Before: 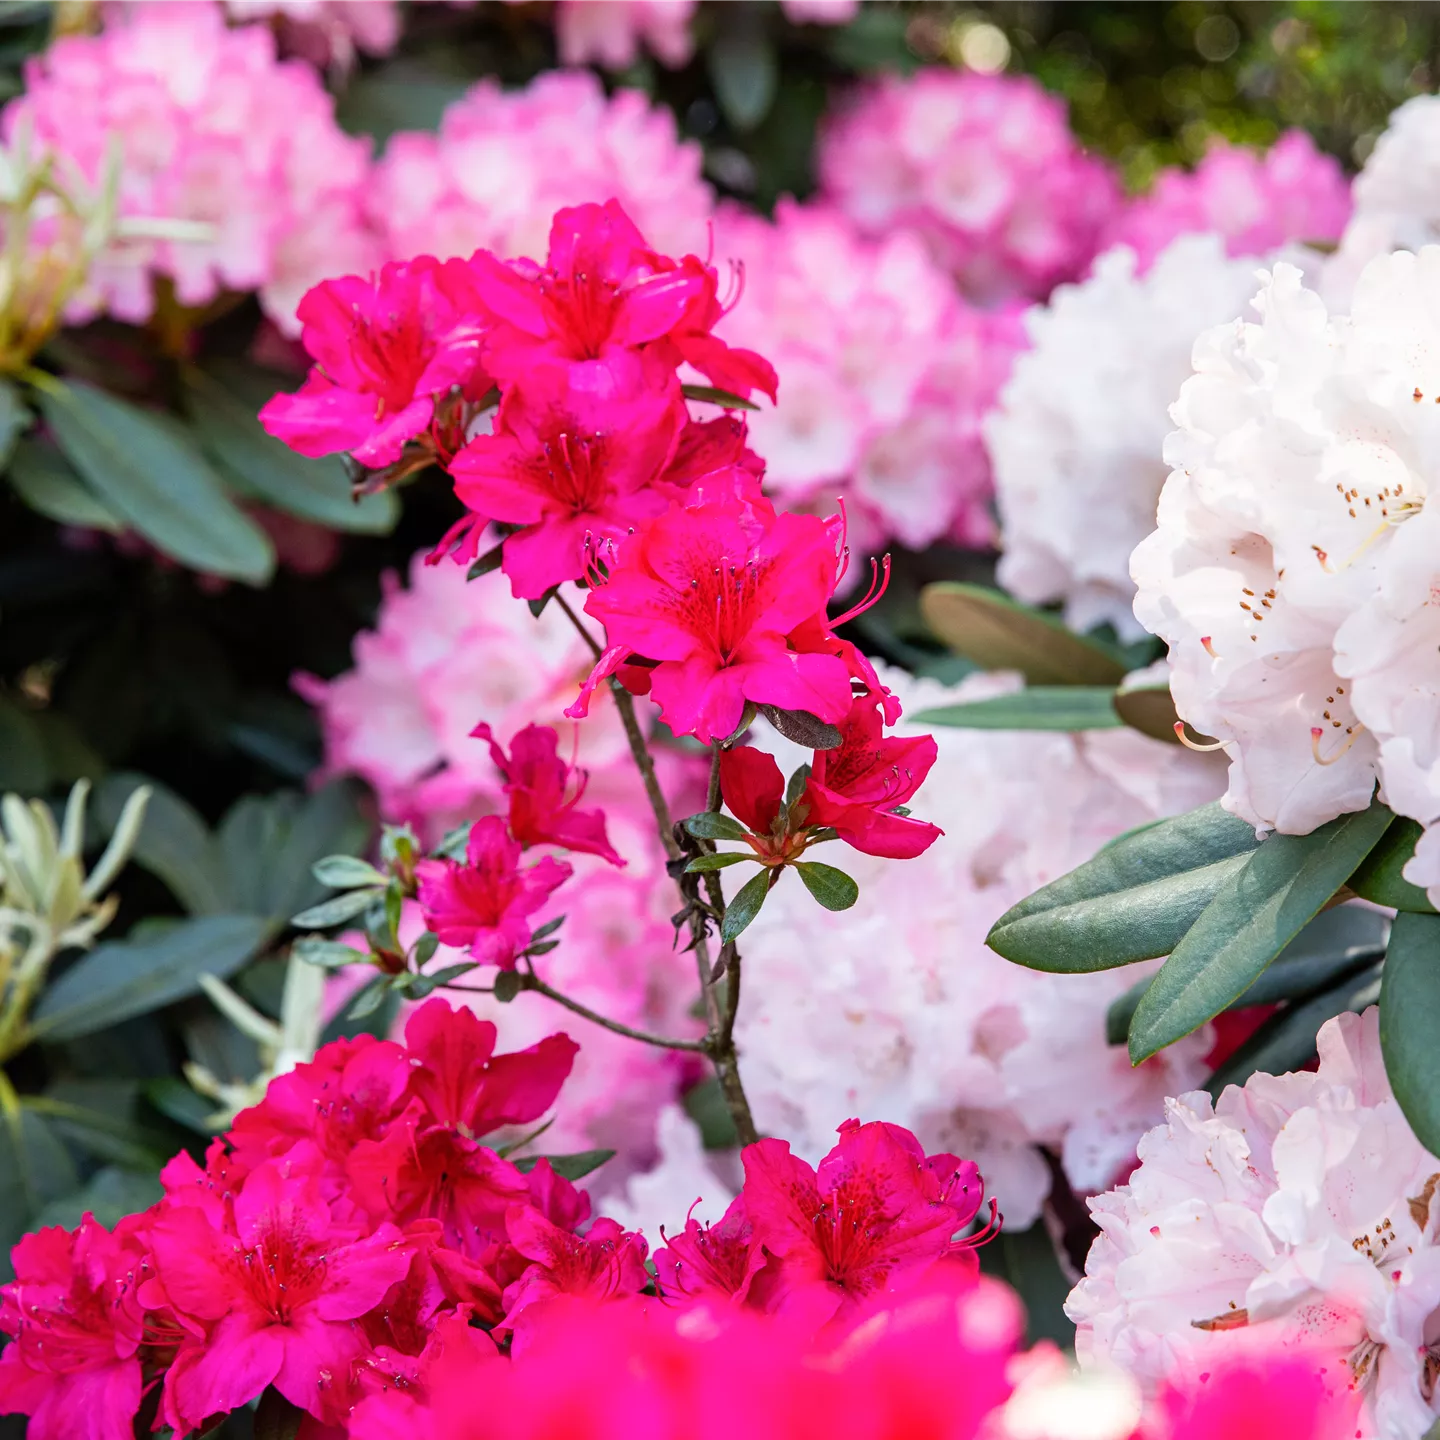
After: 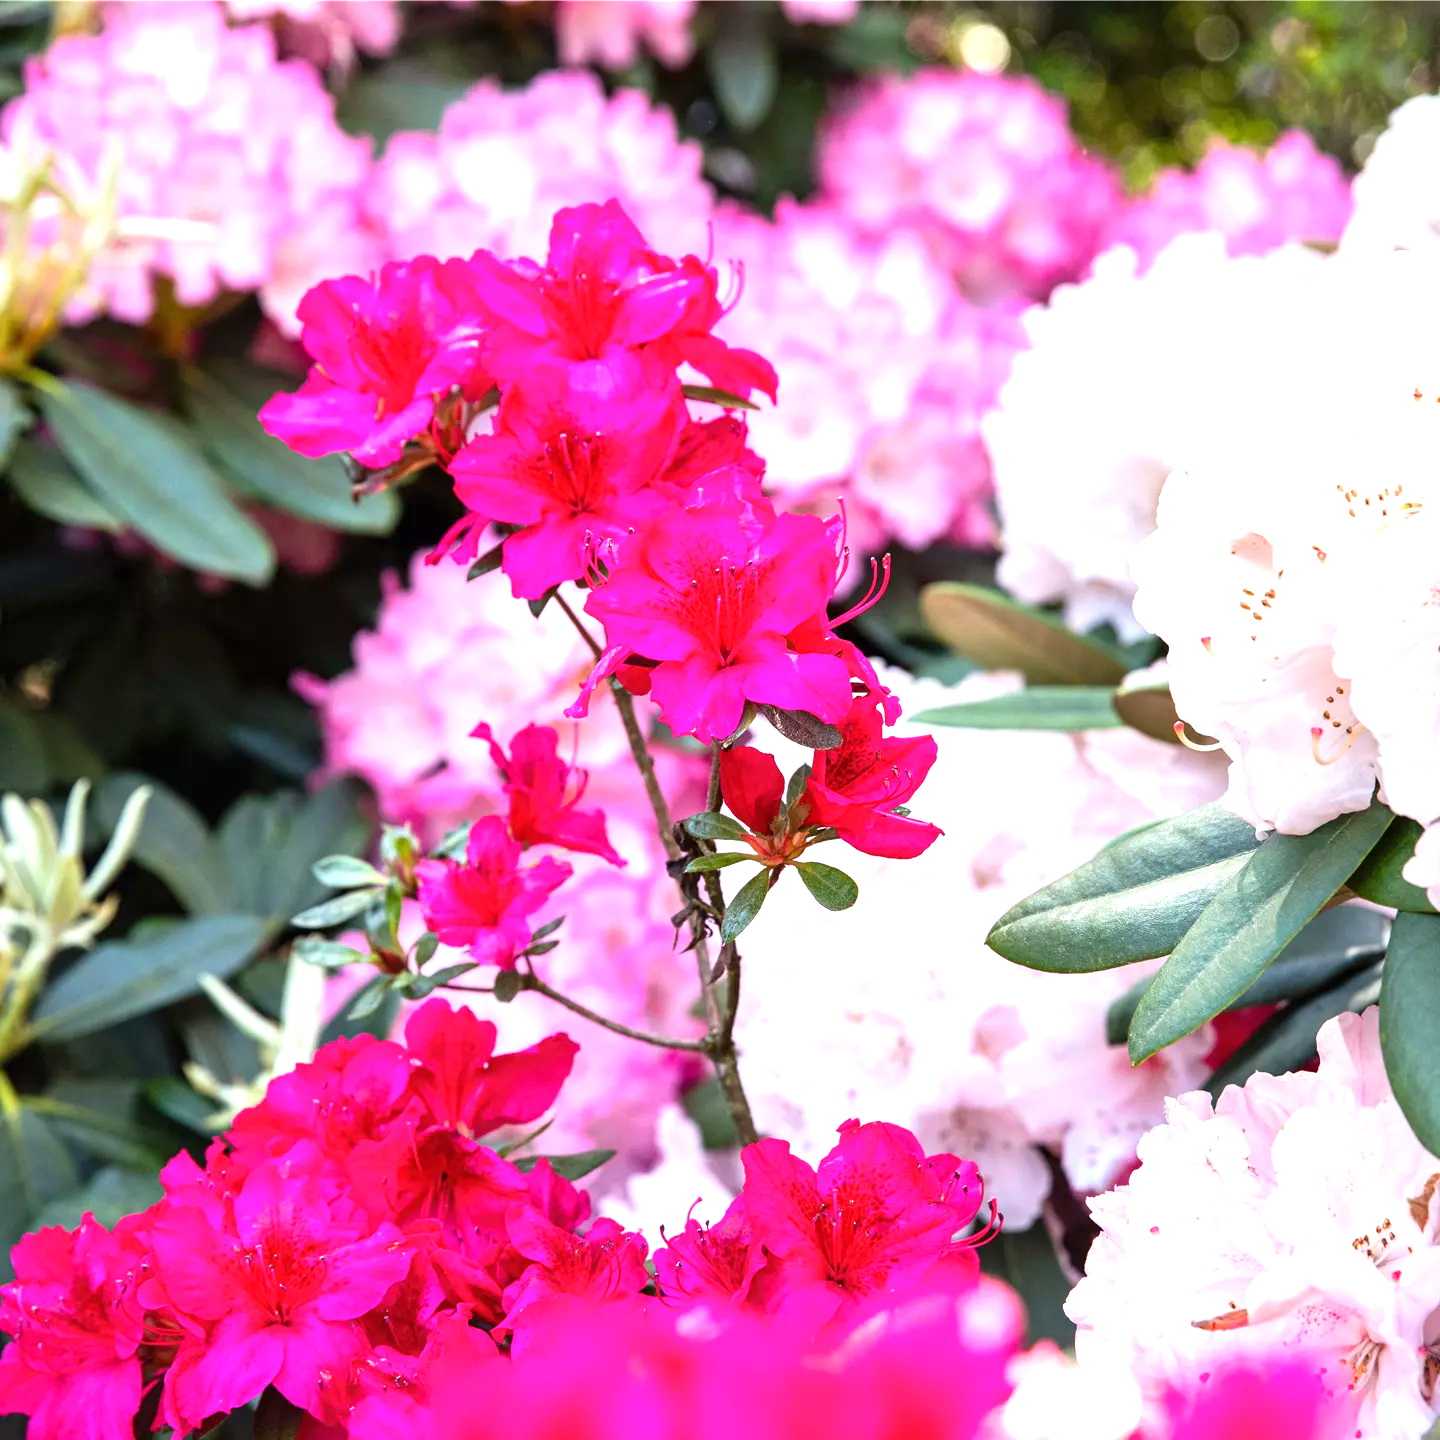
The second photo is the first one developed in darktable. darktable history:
exposure: black level correction 0, exposure 0.892 EV, compensate highlight preservation false
